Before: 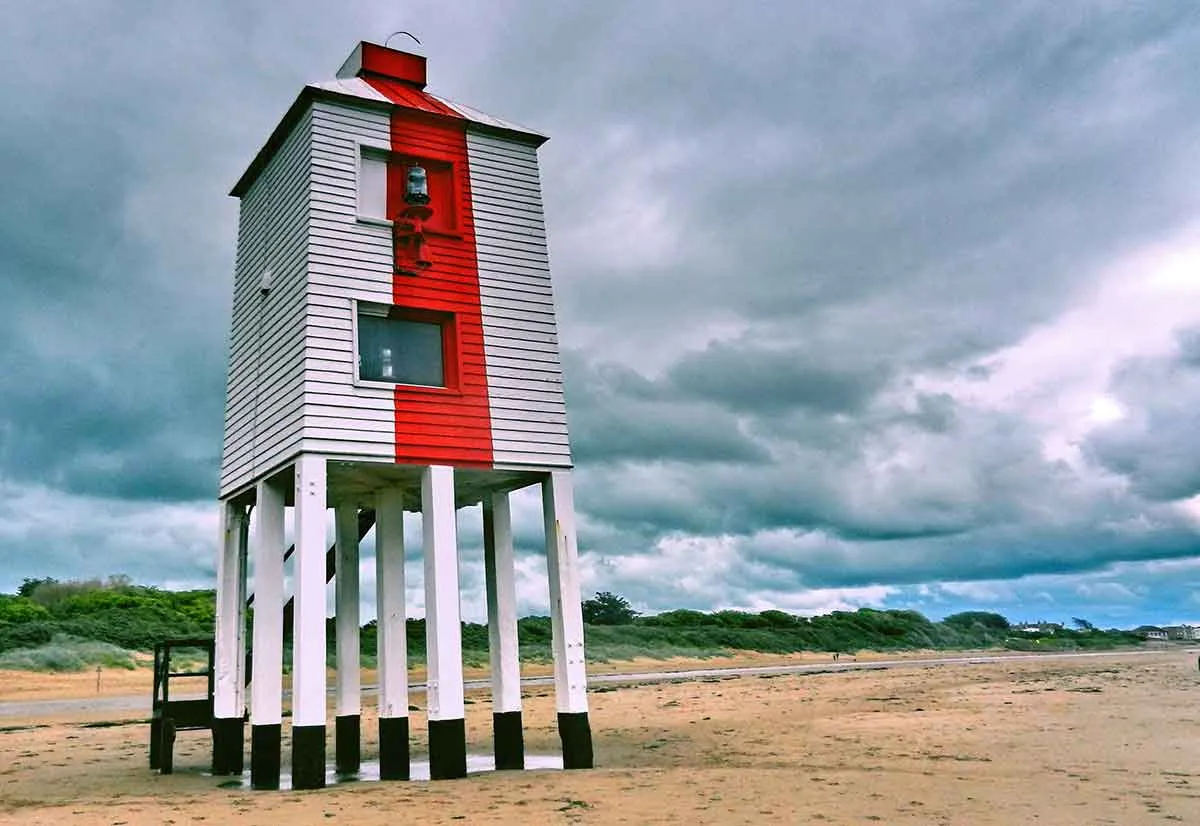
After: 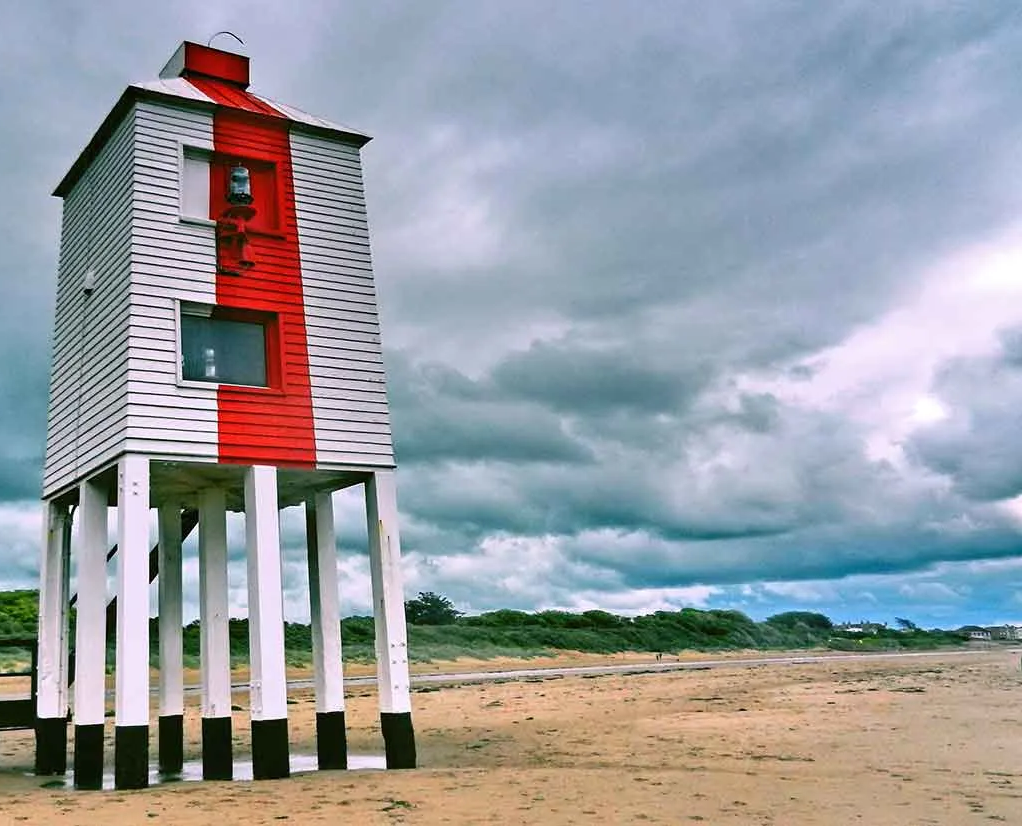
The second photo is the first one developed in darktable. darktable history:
crop and rotate: left 14.816%
